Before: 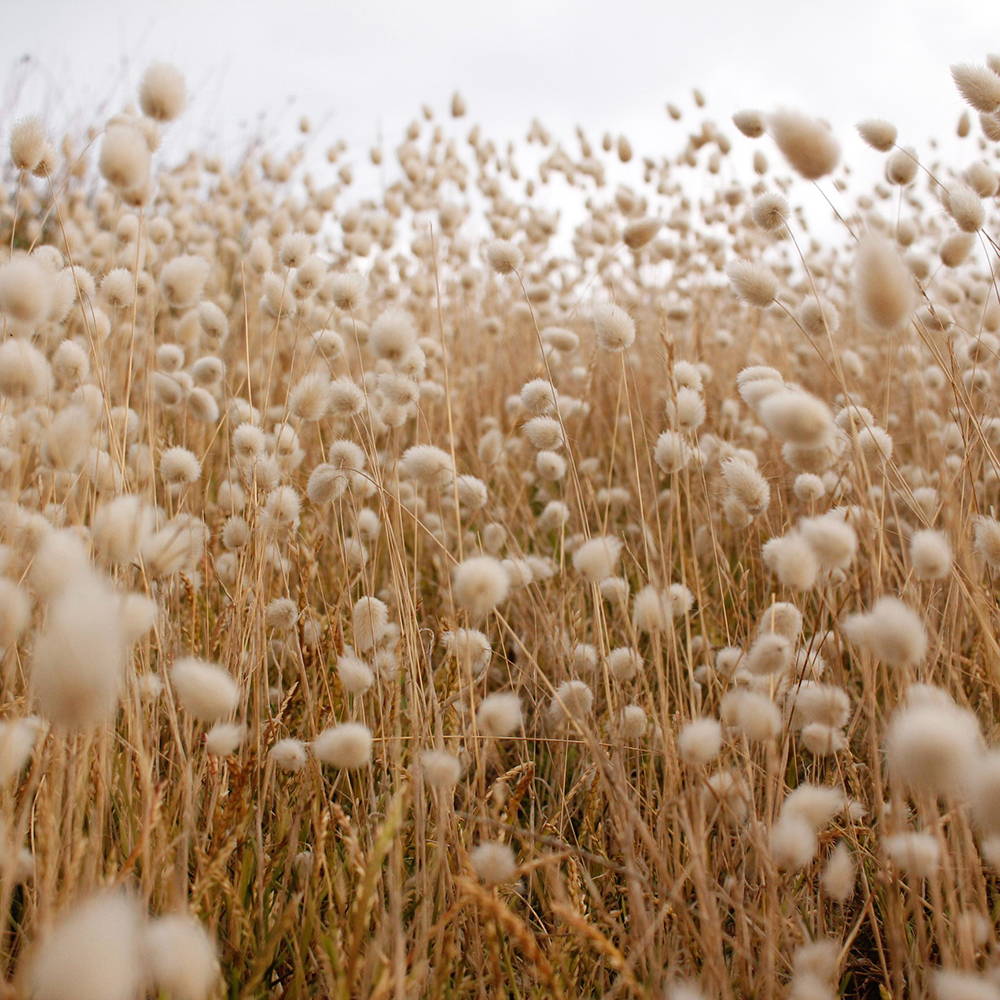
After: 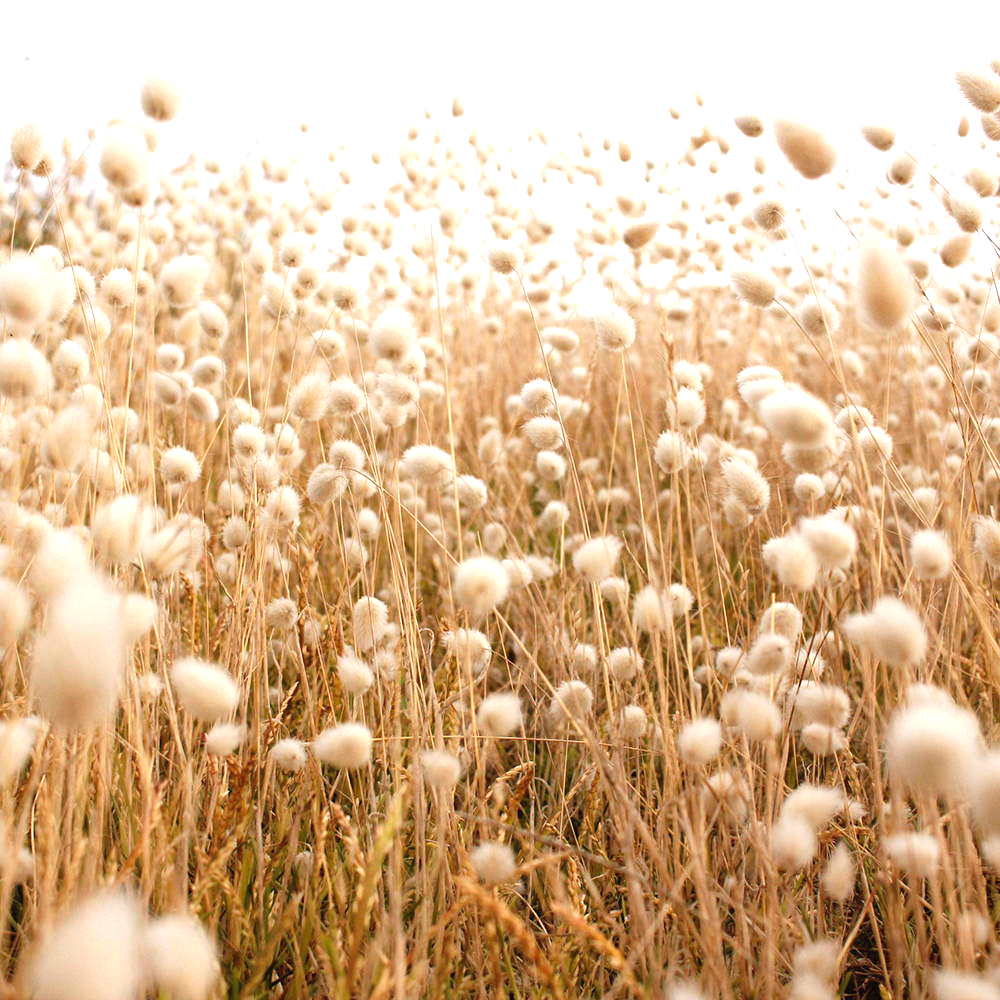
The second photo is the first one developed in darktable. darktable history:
exposure: exposure 0.927 EV, compensate highlight preservation false
